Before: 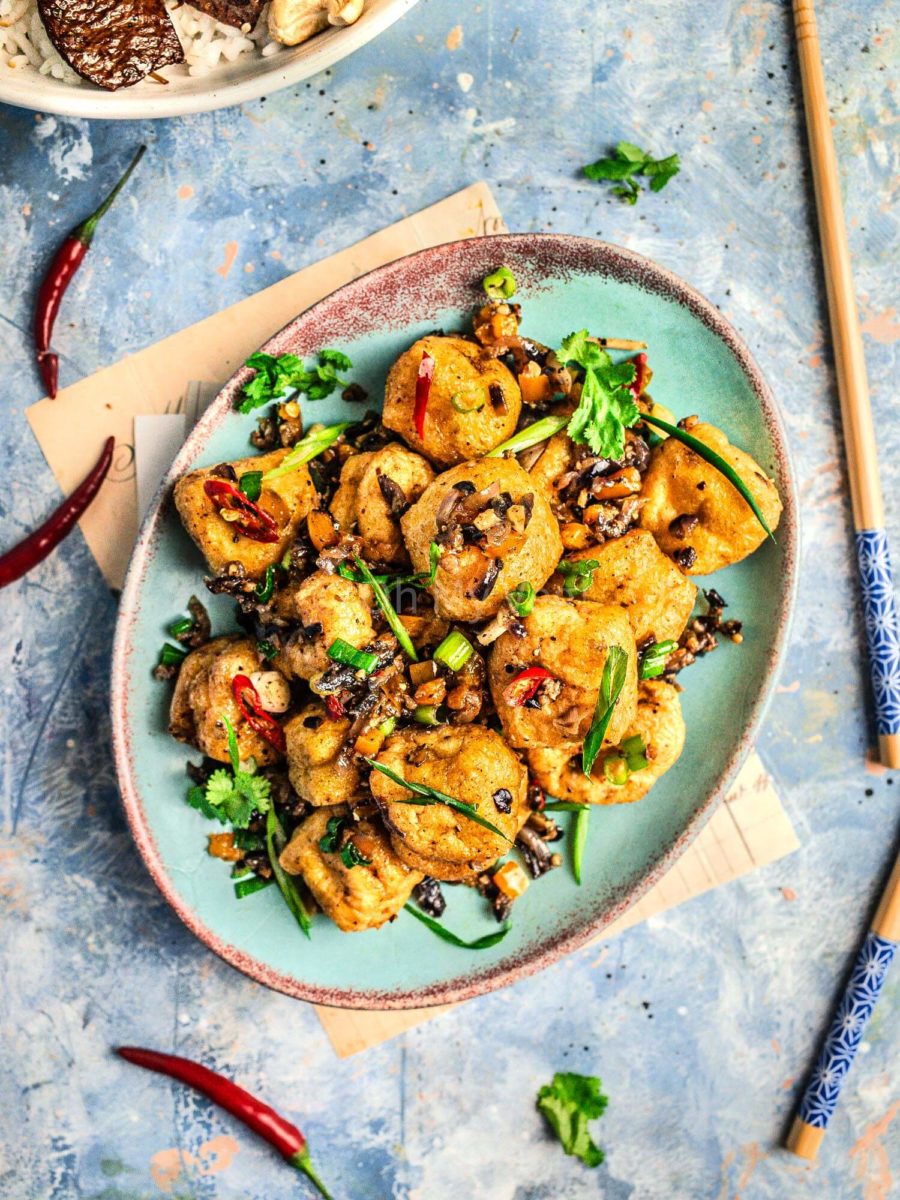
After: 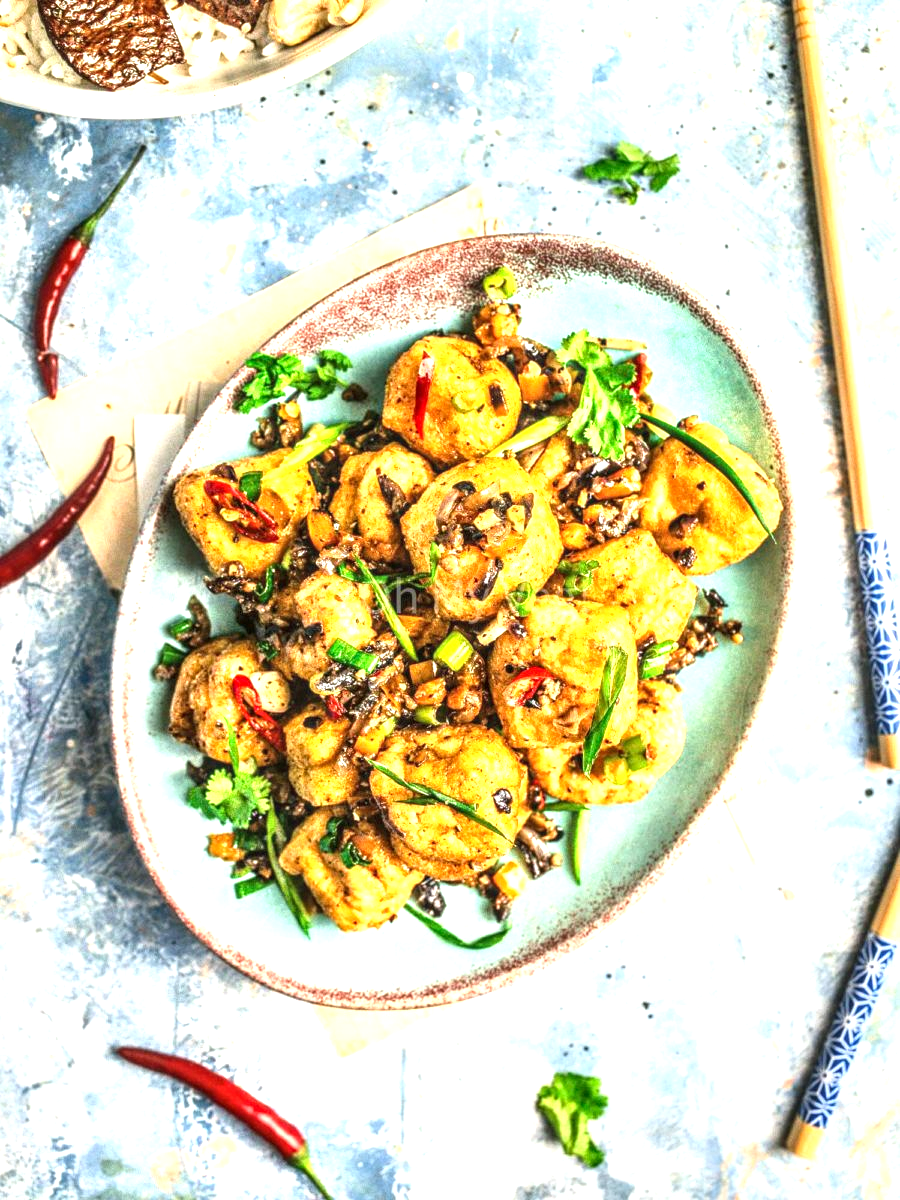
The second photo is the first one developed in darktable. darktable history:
local contrast: detail 130%
exposure: black level correction 0, exposure 1.2 EV, compensate highlight preservation false
color balance: mode lift, gamma, gain (sRGB), lift [1.04, 1, 1, 0.97], gamma [1.01, 1, 1, 0.97], gain [0.96, 1, 1, 0.97]
